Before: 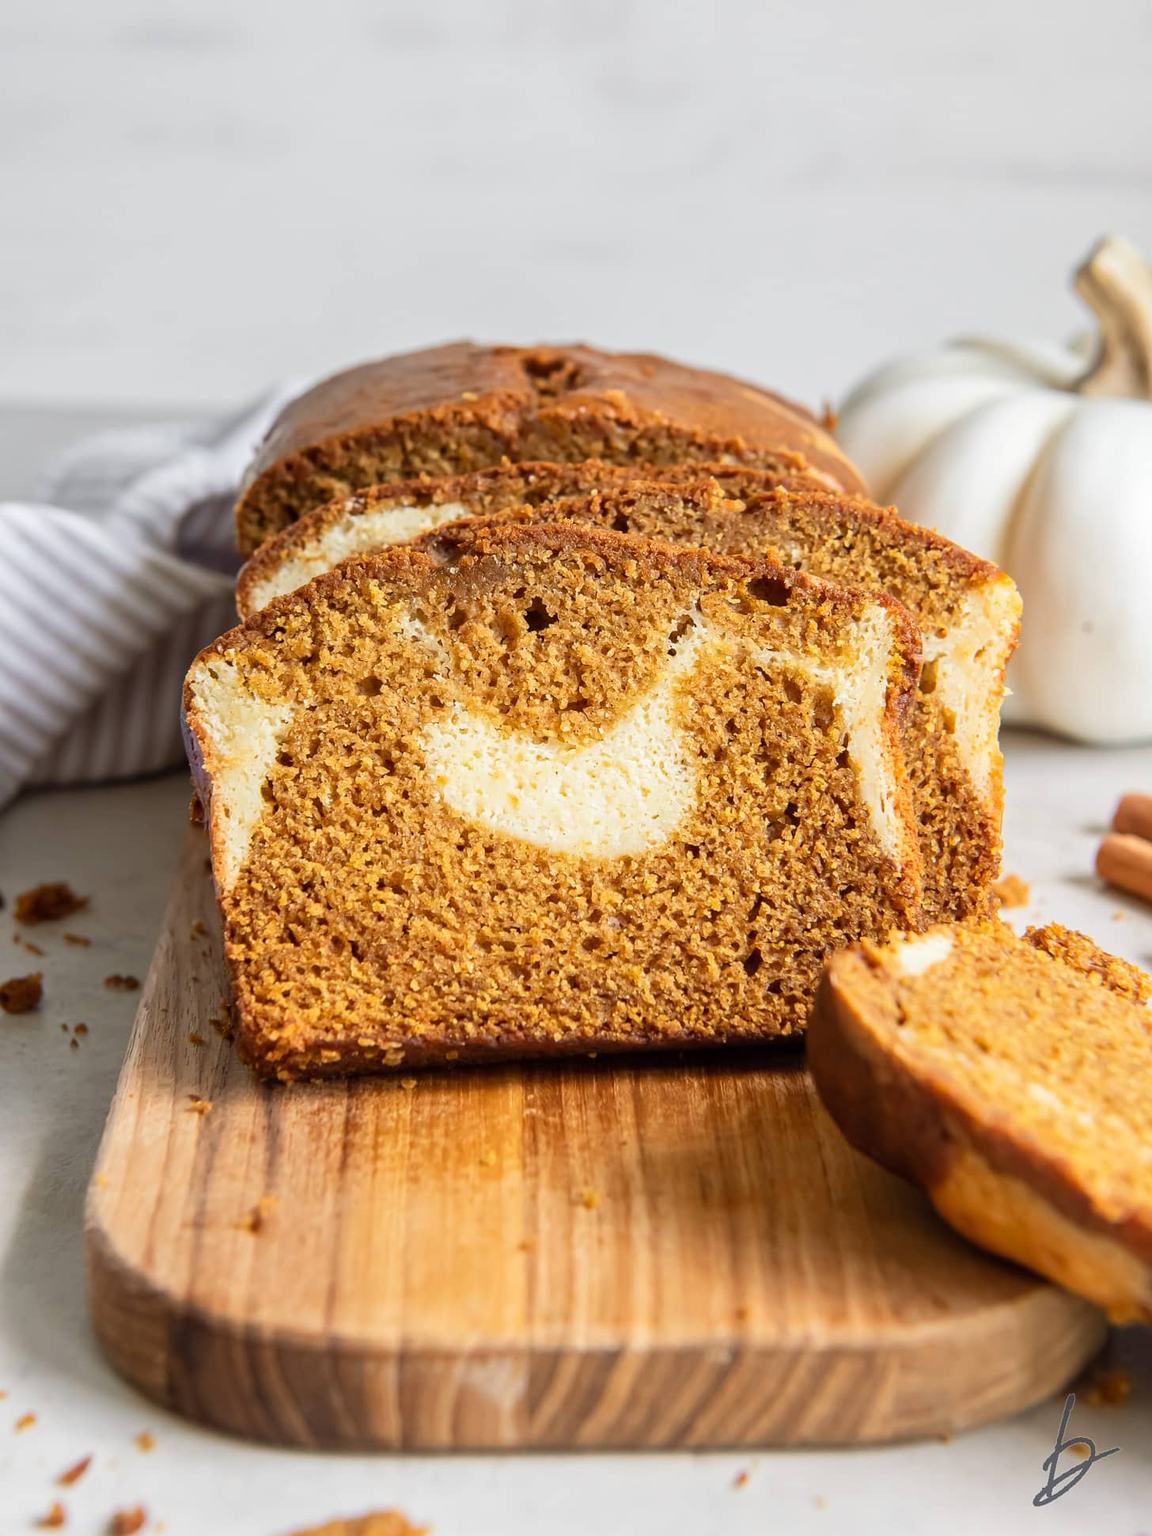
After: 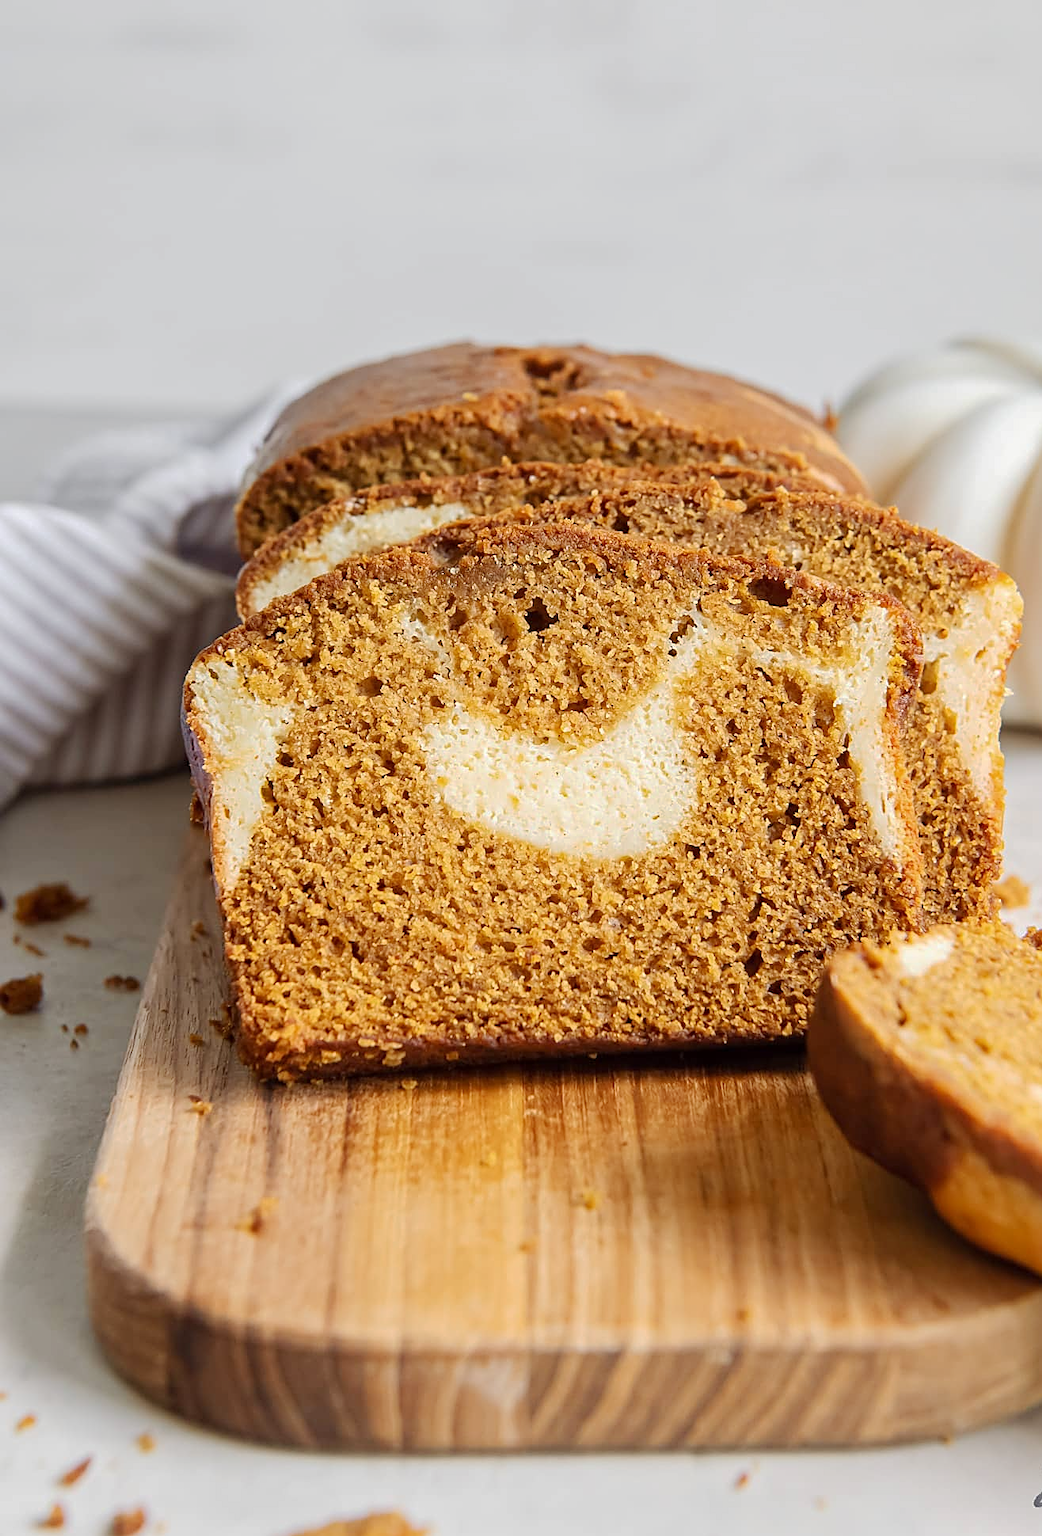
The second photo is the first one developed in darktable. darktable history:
base curve: curves: ch0 [(0, 0) (0.235, 0.266) (0.503, 0.496) (0.786, 0.72) (1, 1)], preserve colors none
sharpen: on, module defaults
crop: right 9.515%, bottom 0.04%
